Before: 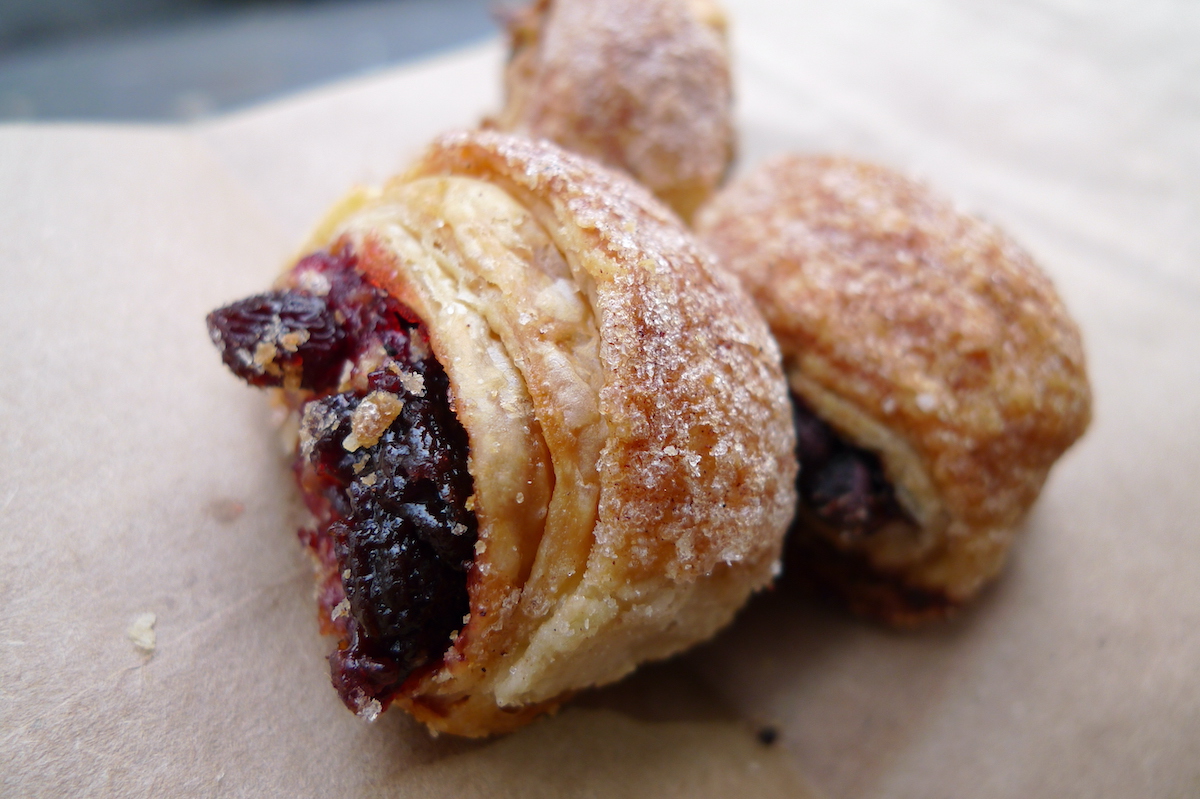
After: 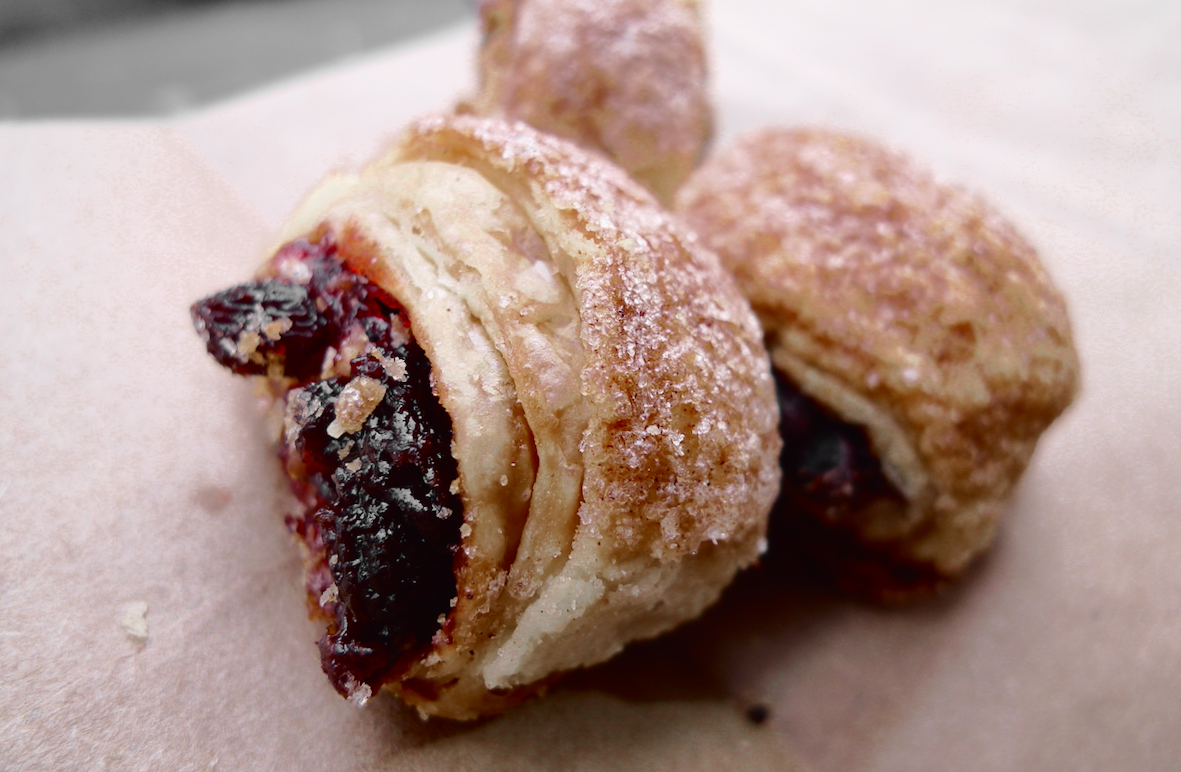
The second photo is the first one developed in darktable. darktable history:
tone curve: curves: ch0 [(0.003, 0.015) (0.104, 0.07) (0.236, 0.218) (0.401, 0.443) (0.495, 0.55) (0.65, 0.68) (0.832, 0.858) (1, 0.977)]; ch1 [(0, 0) (0.161, 0.092) (0.35, 0.33) (0.379, 0.401) (0.45, 0.466) (0.489, 0.499) (0.55, 0.56) (0.621, 0.615) (0.718, 0.734) (1, 1)]; ch2 [(0, 0) (0.369, 0.427) (0.44, 0.434) (0.502, 0.501) (0.557, 0.55) (0.586, 0.59) (1, 1)], color space Lab, independent channels, preserve colors none
rotate and perspective: rotation -1.32°, lens shift (horizontal) -0.031, crop left 0.015, crop right 0.985, crop top 0.047, crop bottom 0.982
color zones: curves: ch0 [(0, 0.497) (0.096, 0.361) (0.221, 0.538) (0.429, 0.5) (0.571, 0.5) (0.714, 0.5) (0.857, 0.5) (1, 0.497)]; ch1 [(0, 0.5) (0.143, 0.5) (0.257, -0.002) (0.429, 0.04) (0.571, -0.001) (0.714, -0.015) (0.857, 0.024) (1, 0.5)]
